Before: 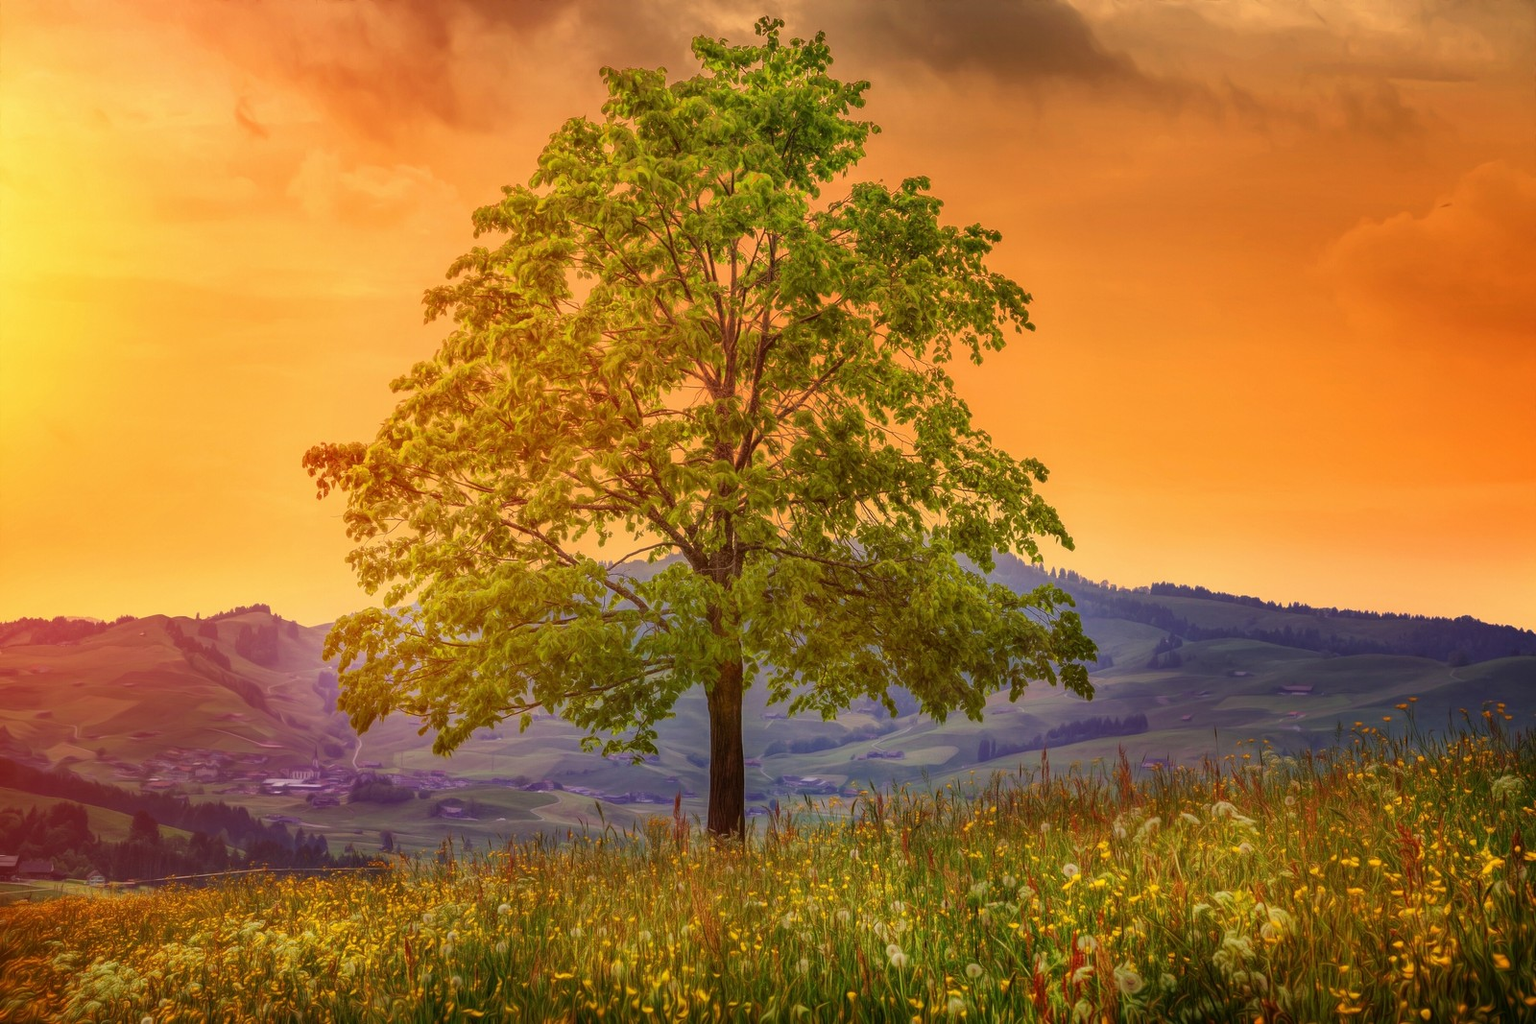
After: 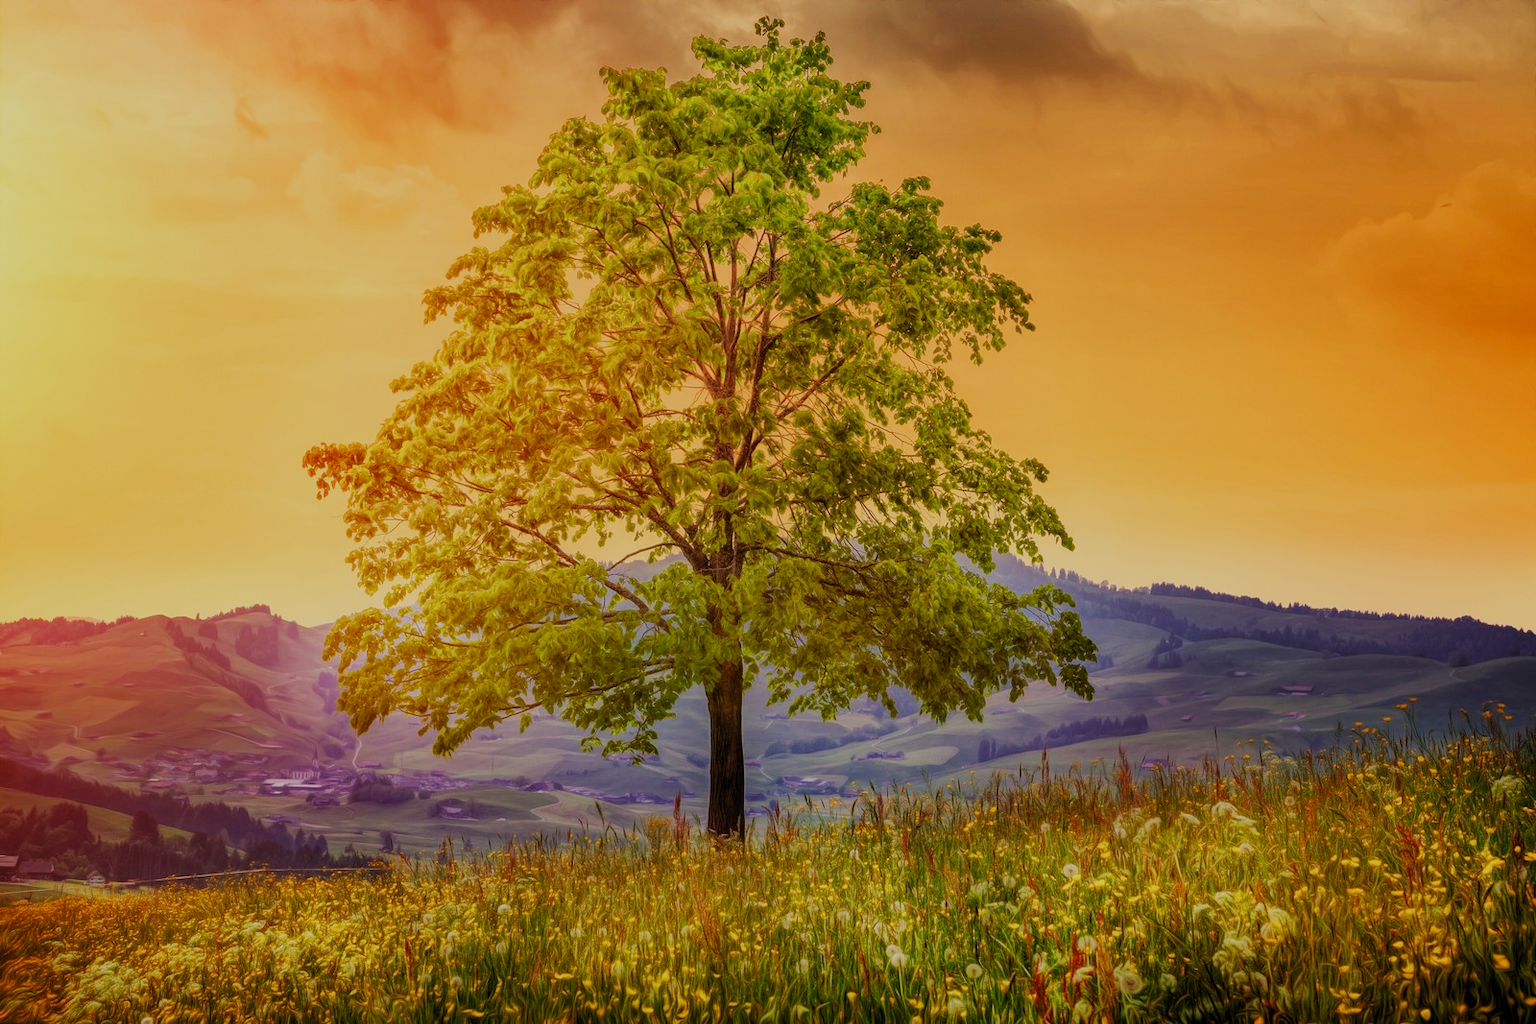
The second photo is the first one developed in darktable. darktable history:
levels: levels [0.016, 0.484, 0.953]
filmic rgb: black relative exposure -7.16 EV, white relative exposure 5.34 EV, threshold 3 EV, hardness 3.03, preserve chrominance no, color science v5 (2021), contrast in shadows safe, contrast in highlights safe, enable highlight reconstruction true
